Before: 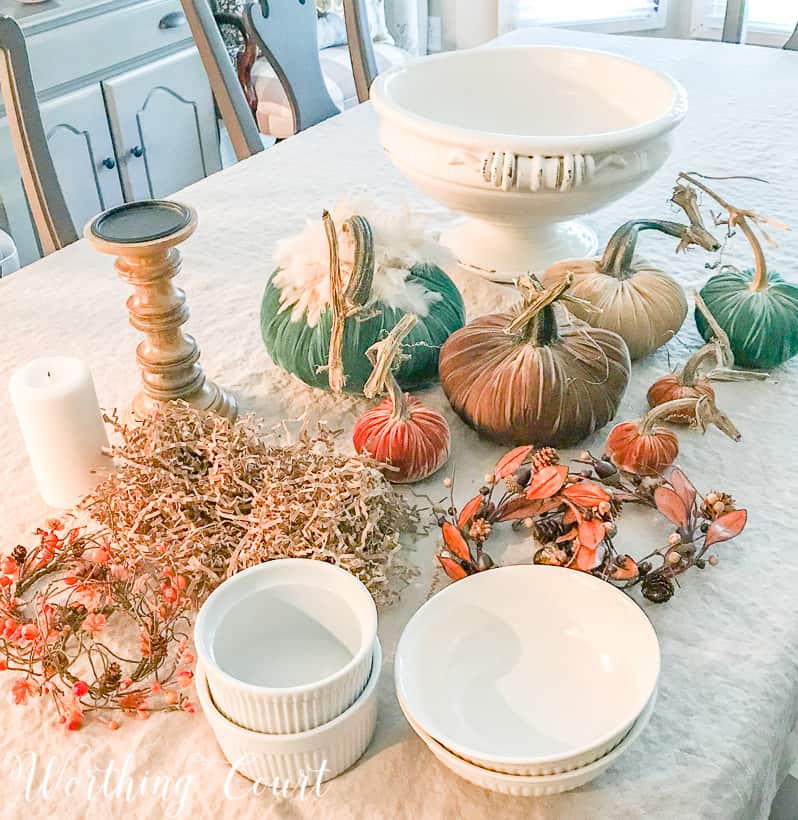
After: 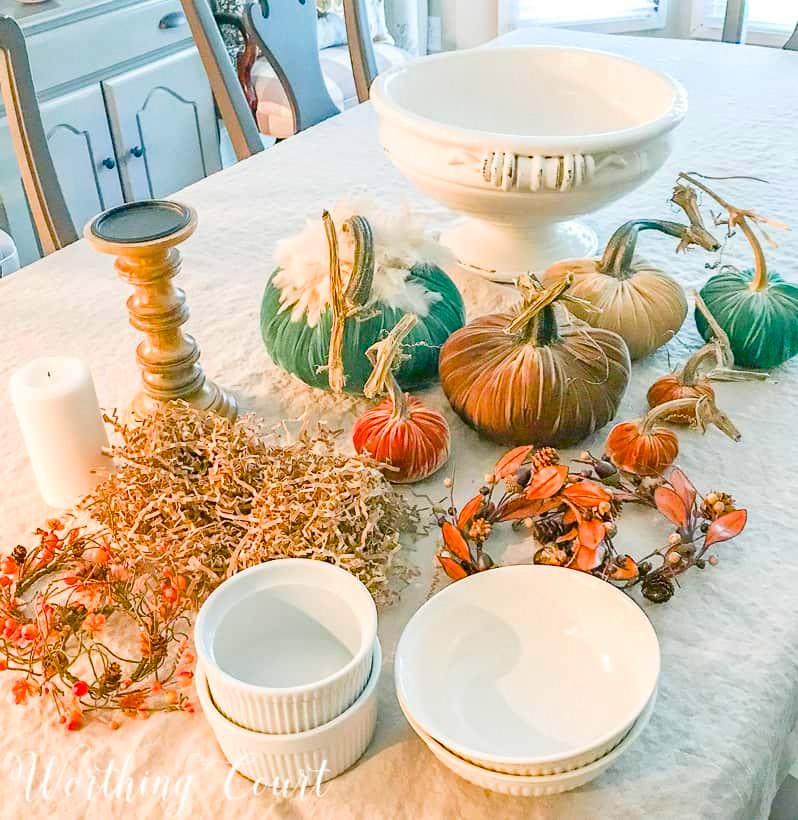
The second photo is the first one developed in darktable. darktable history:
grain: coarseness 0.81 ISO, strength 1.34%, mid-tones bias 0%
color balance rgb: linear chroma grading › global chroma 15%, perceptual saturation grading › global saturation 30%
